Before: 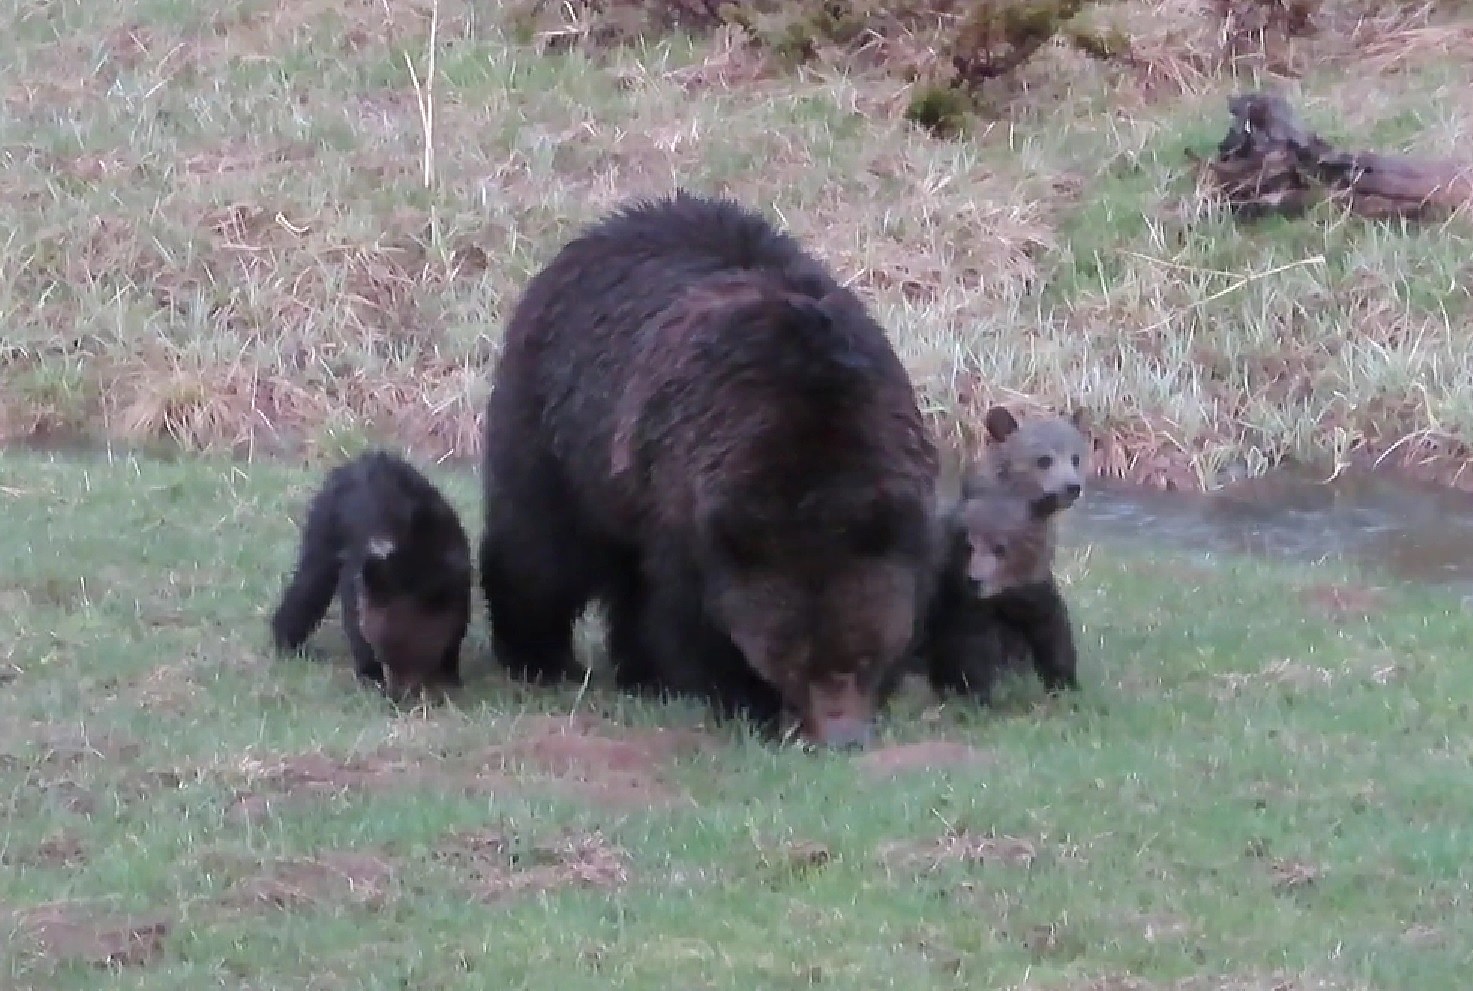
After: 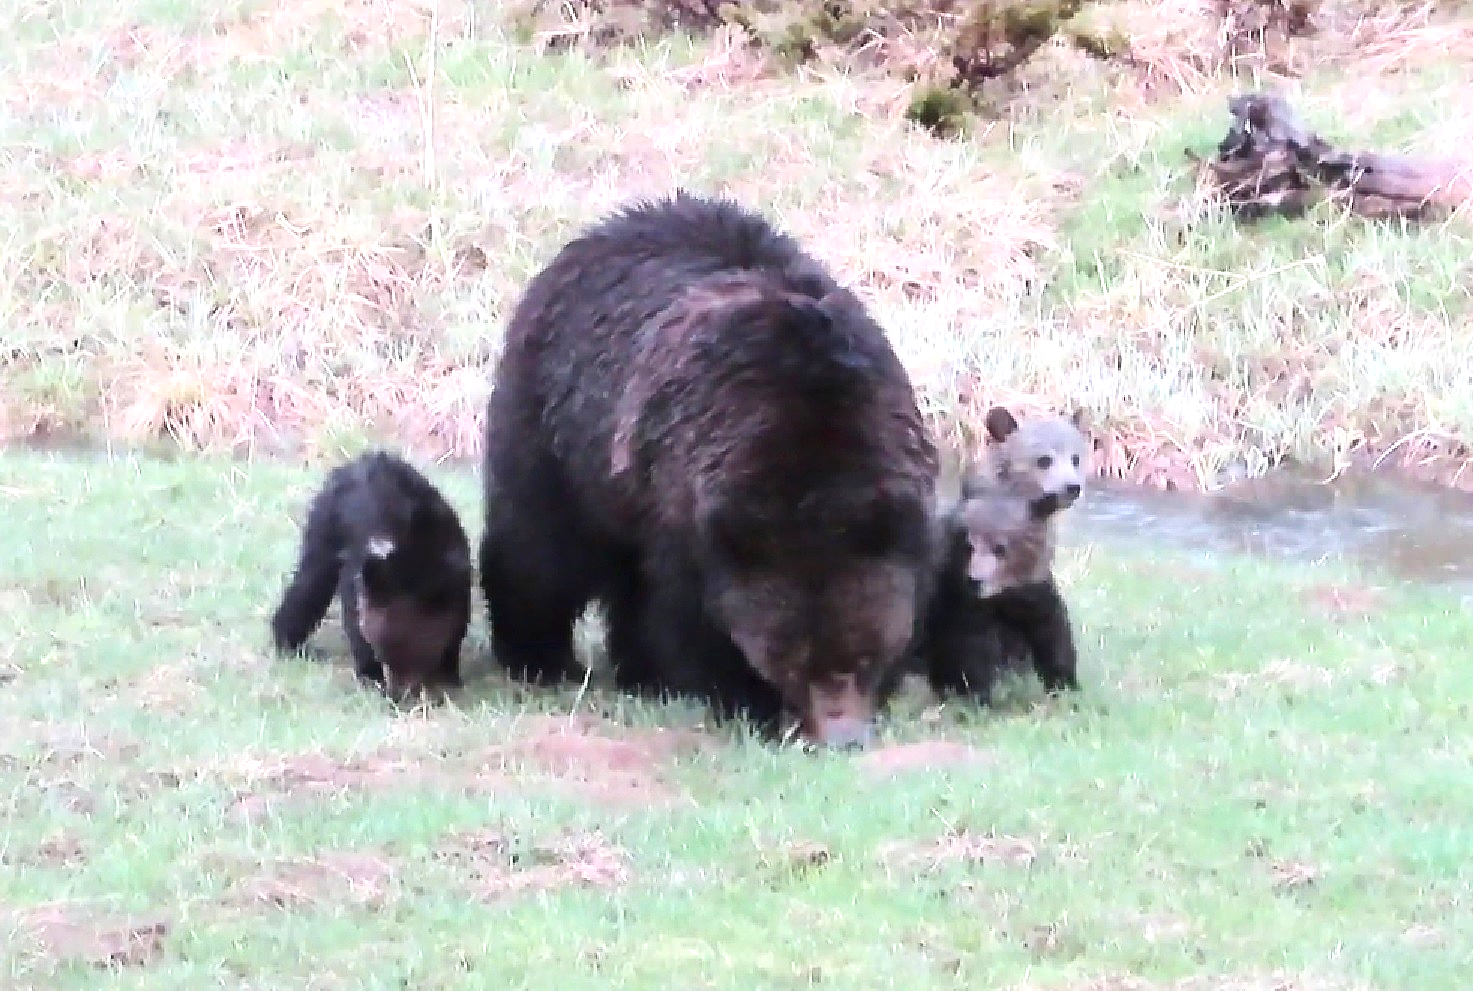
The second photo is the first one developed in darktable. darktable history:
contrast brightness saturation: contrast 0.222
exposure: black level correction 0, exposure 1.102 EV, compensate highlight preservation false
